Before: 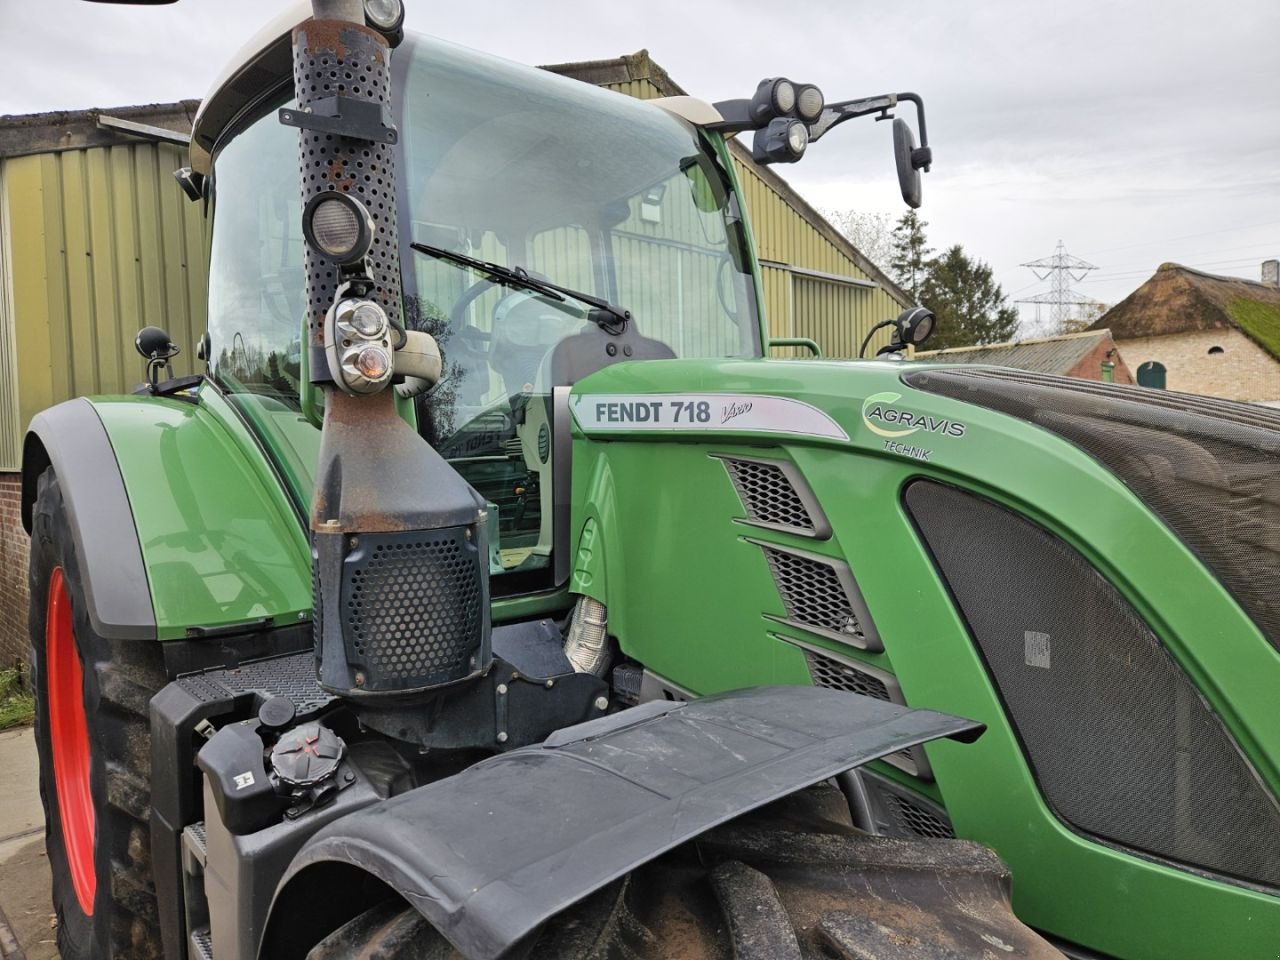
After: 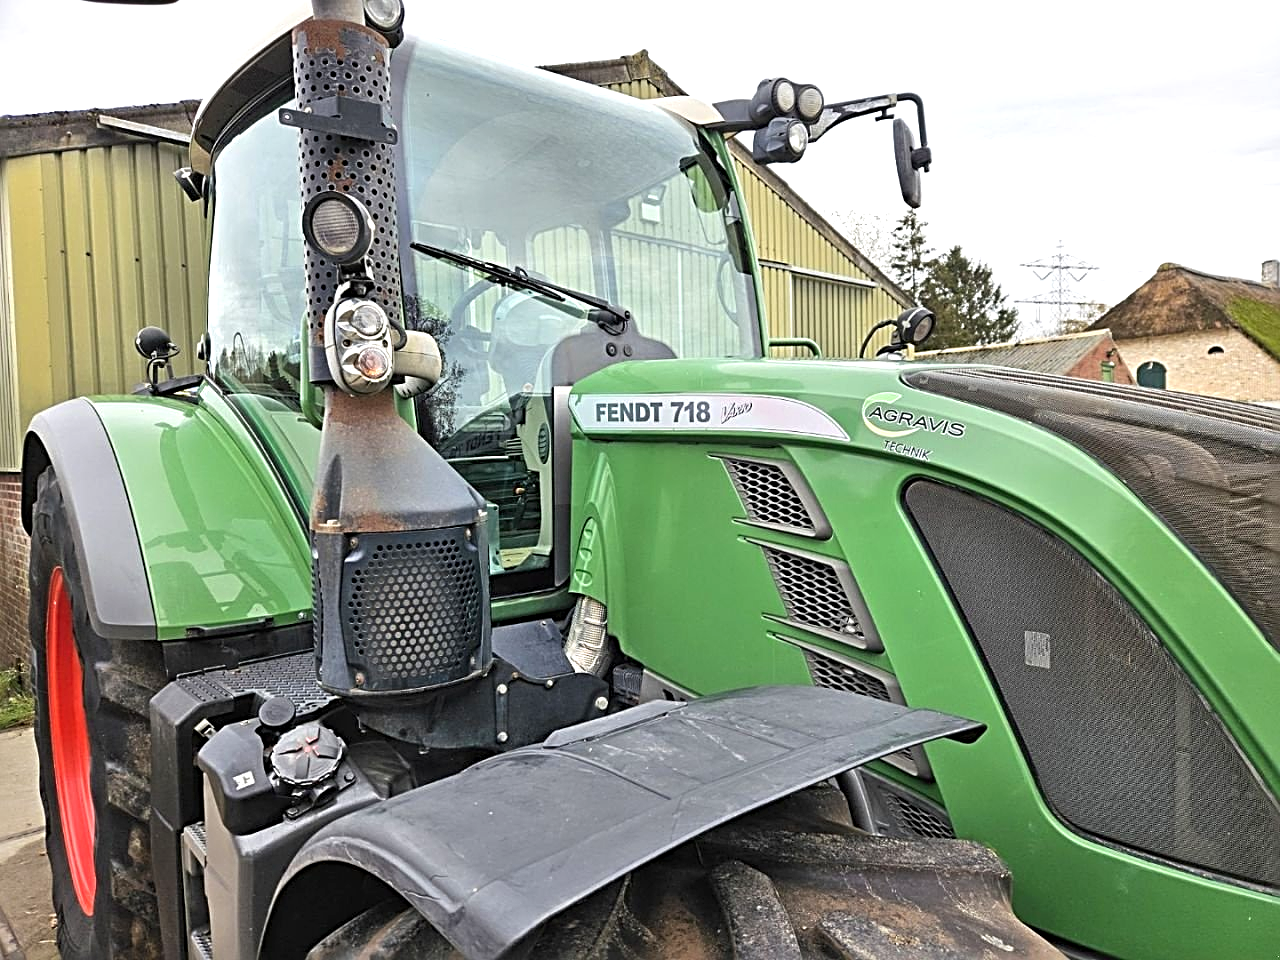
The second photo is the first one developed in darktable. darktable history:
exposure: exposure 0.564 EV, compensate highlight preservation false
sharpen: radius 2.817, amount 0.715
